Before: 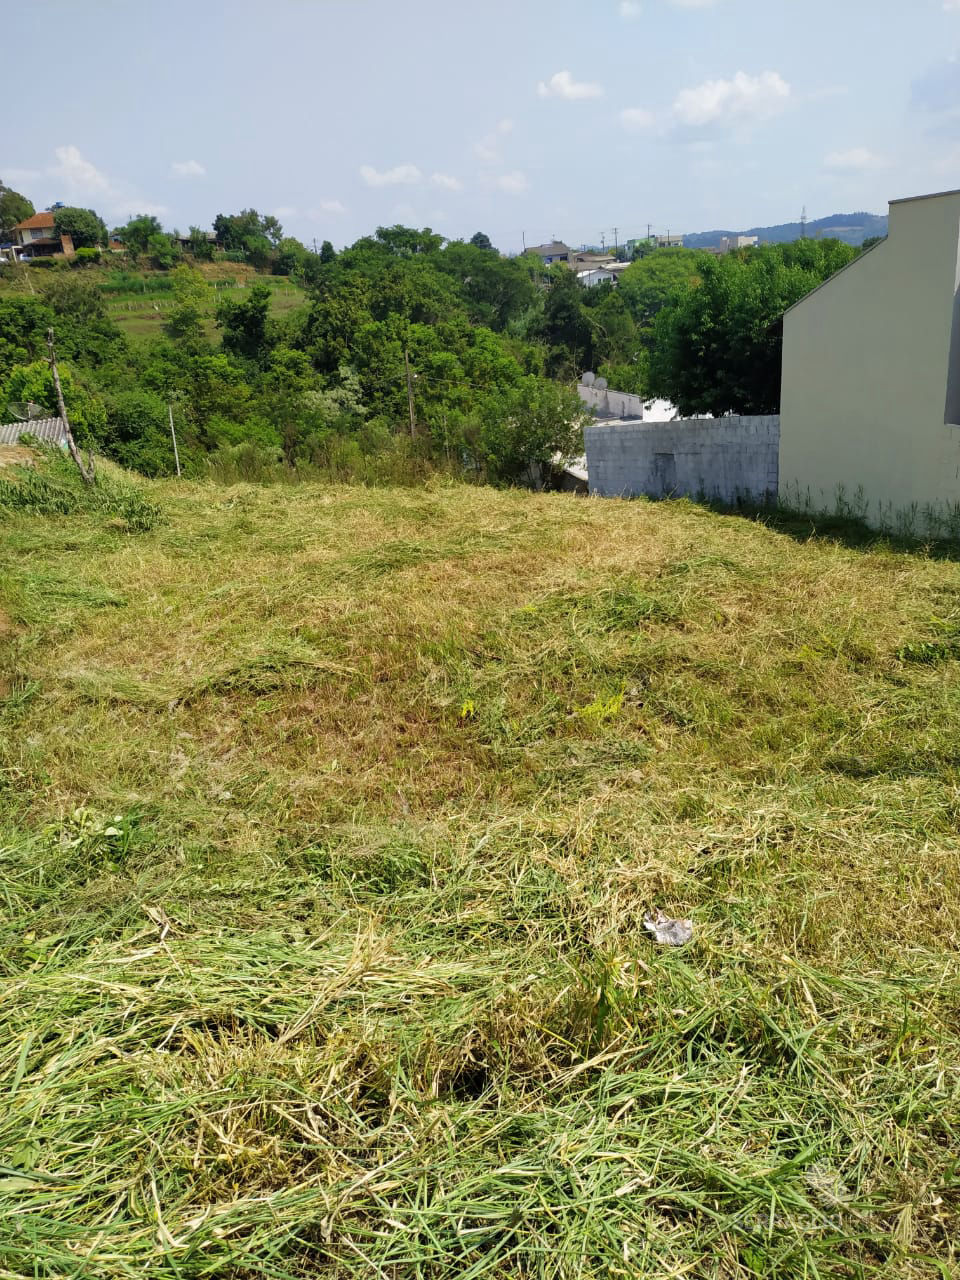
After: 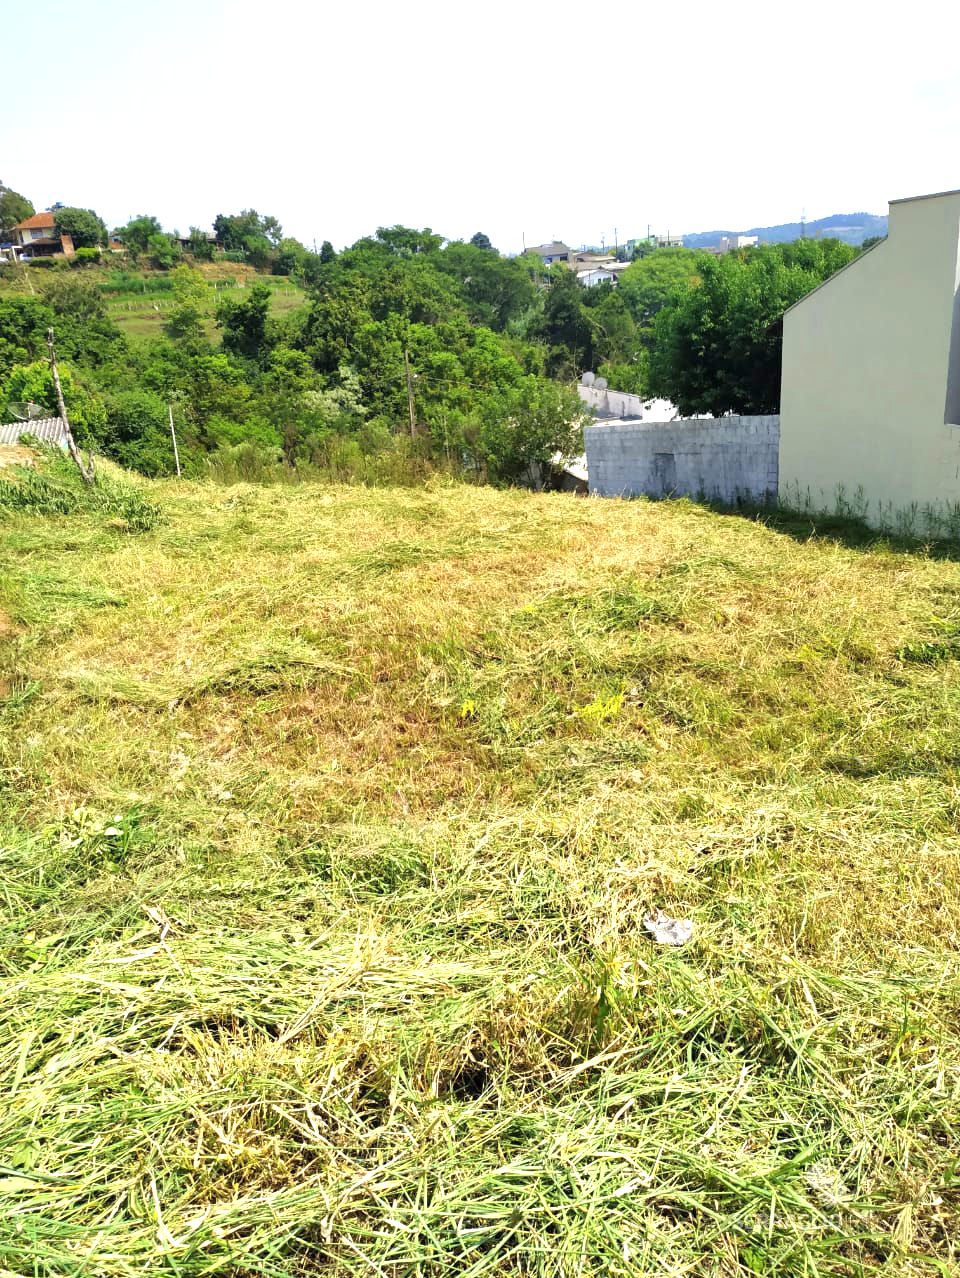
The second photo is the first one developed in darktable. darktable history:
crop: top 0.05%, bottom 0.098%
exposure: exposure 1 EV, compensate highlight preservation false
